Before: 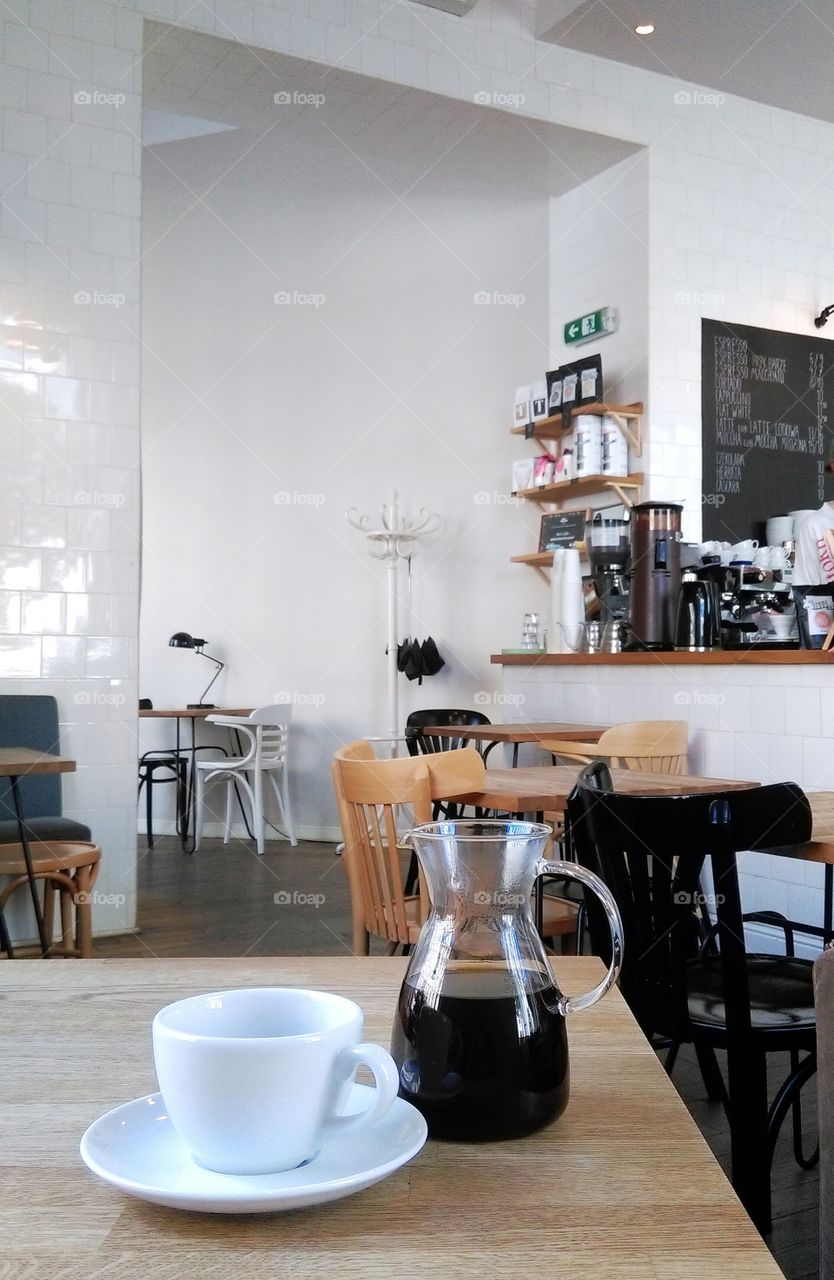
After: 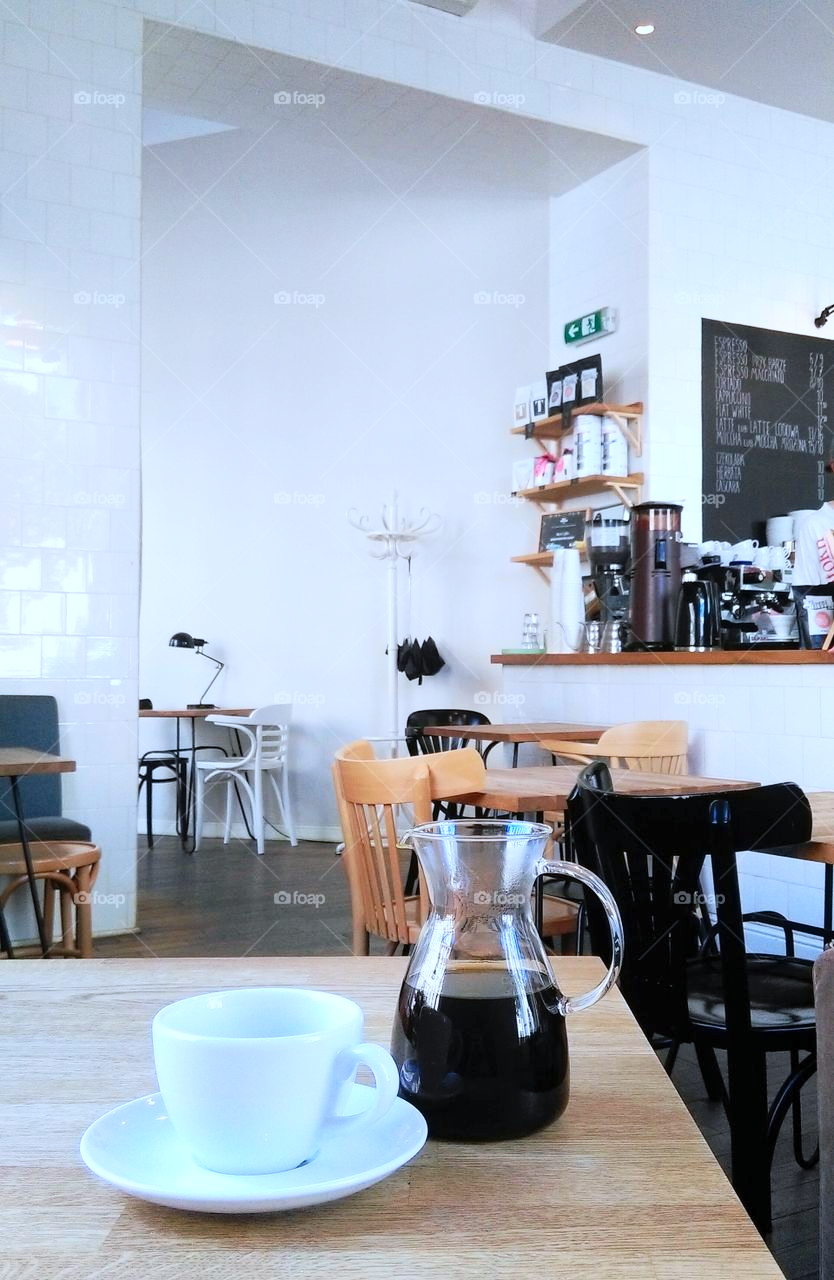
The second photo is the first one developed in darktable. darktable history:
contrast brightness saturation: contrast 0.2, brightness 0.16, saturation 0.22
exposure: exposure -0.048 EV, compensate highlight preservation false
color calibration: x 0.367, y 0.376, temperature 4372.25 K
